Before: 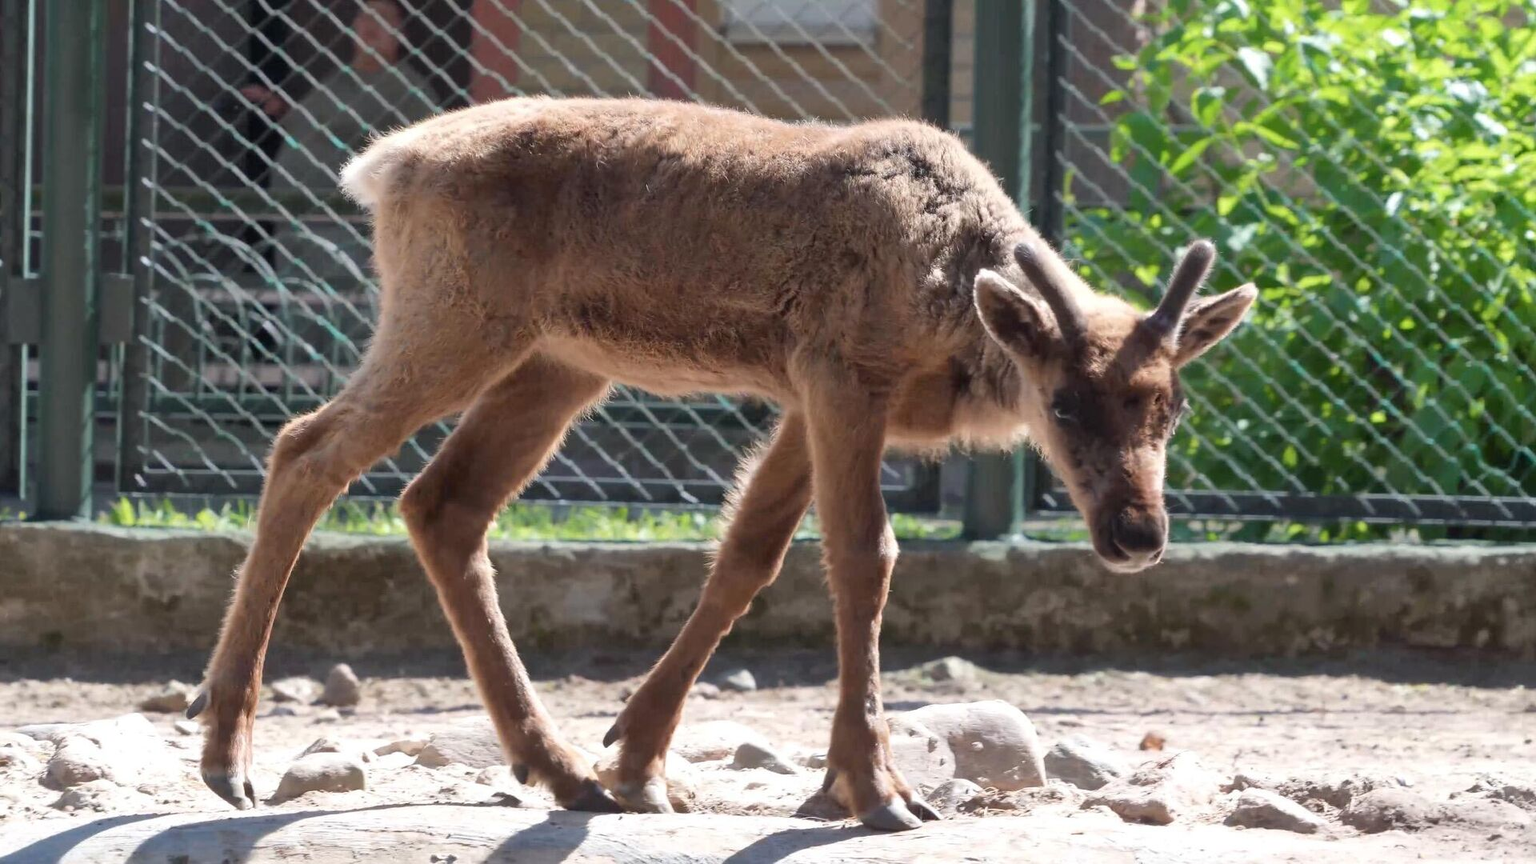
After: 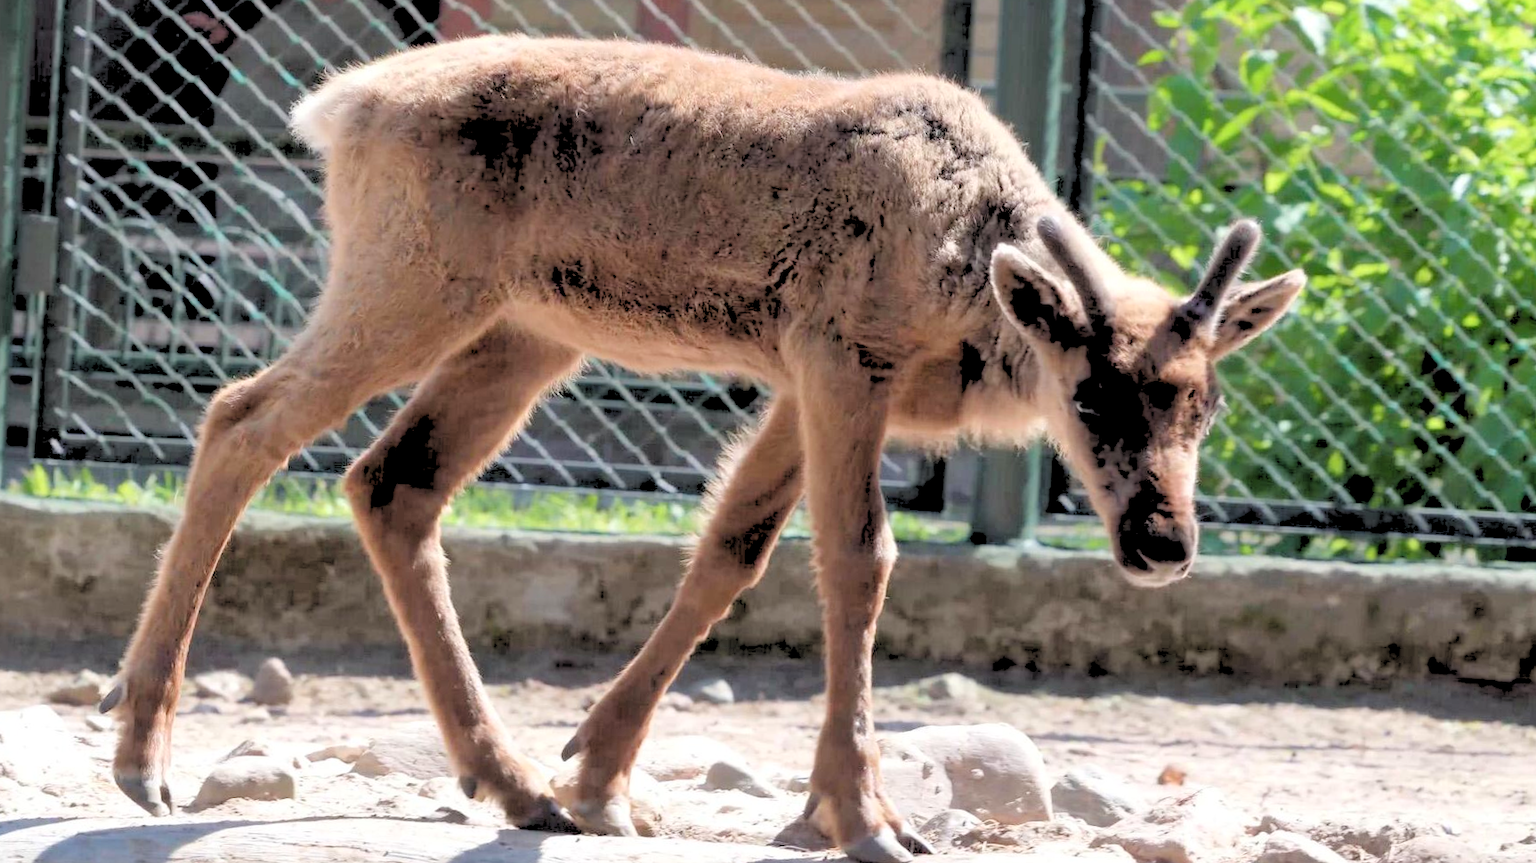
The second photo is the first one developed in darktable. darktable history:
crop and rotate: angle -1.96°, left 3.097%, top 4.154%, right 1.586%, bottom 0.529%
rgb levels: levels [[0.027, 0.429, 0.996], [0, 0.5, 1], [0, 0.5, 1]]
